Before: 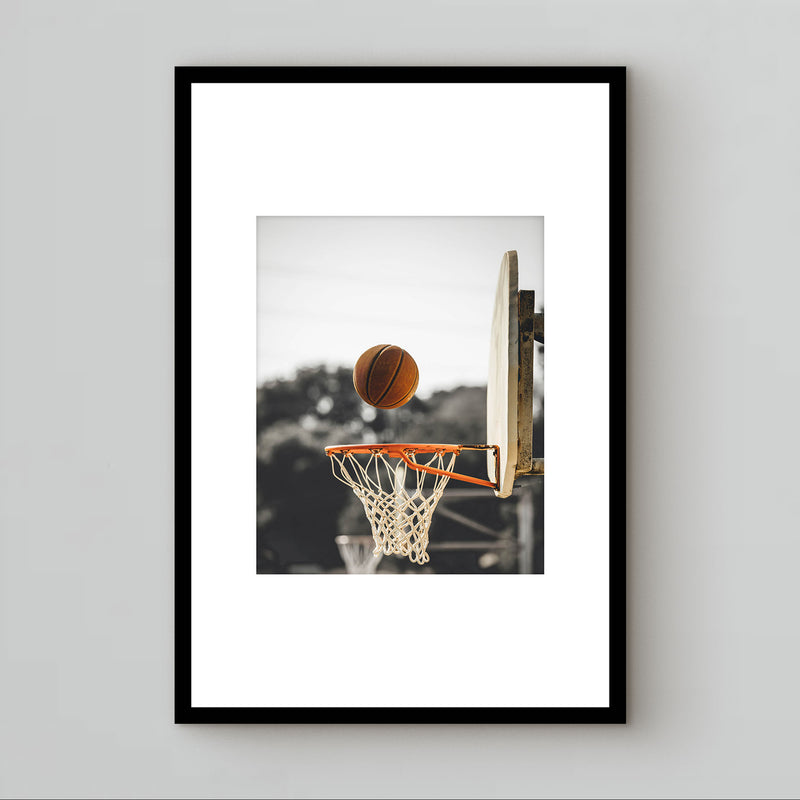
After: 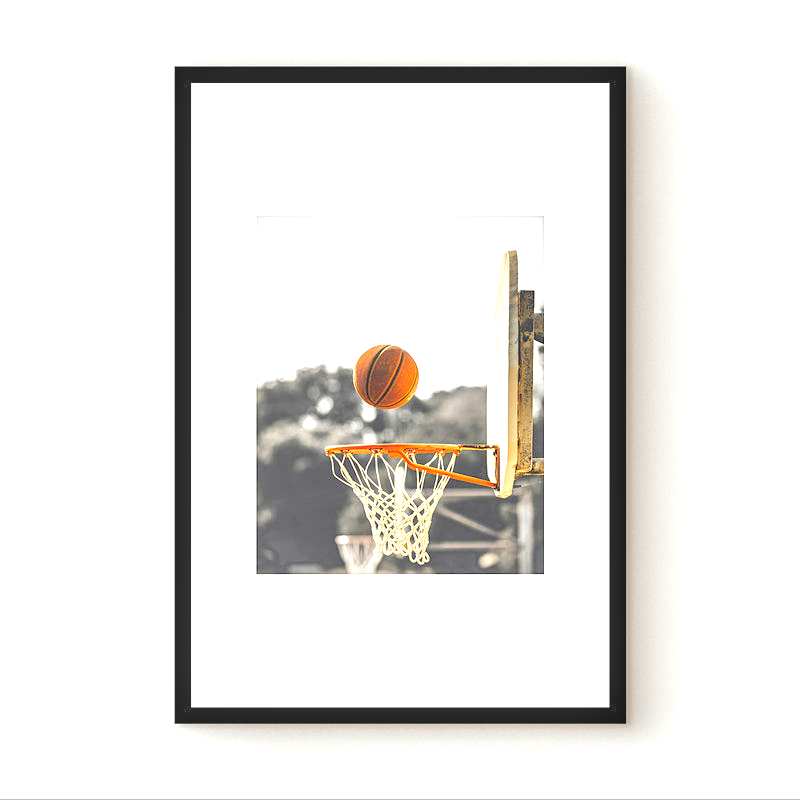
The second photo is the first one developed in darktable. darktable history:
exposure: black level correction 0.001, exposure 0.955 EV, compensate exposure bias true, compensate highlight preservation false
local contrast: on, module defaults
tone equalizer: edges refinement/feathering 500, mask exposure compensation -1.57 EV, preserve details no
color correction: highlights b* -0.017, saturation 1.29
contrast brightness saturation: brightness 0.278
sharpen: amount 0.205
